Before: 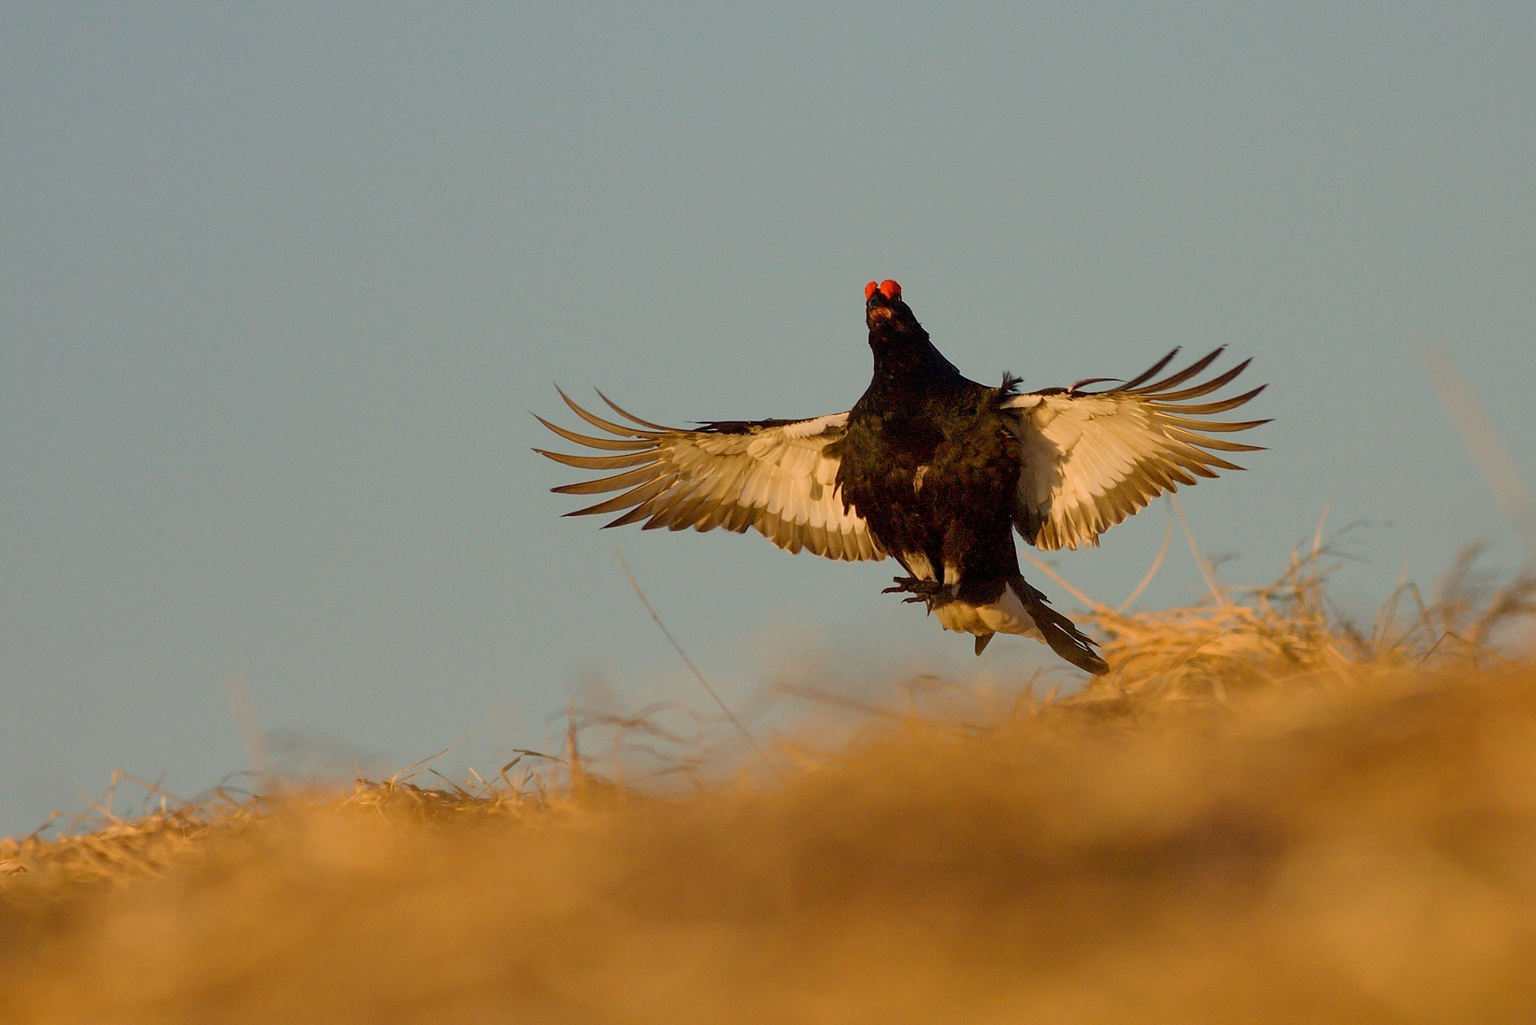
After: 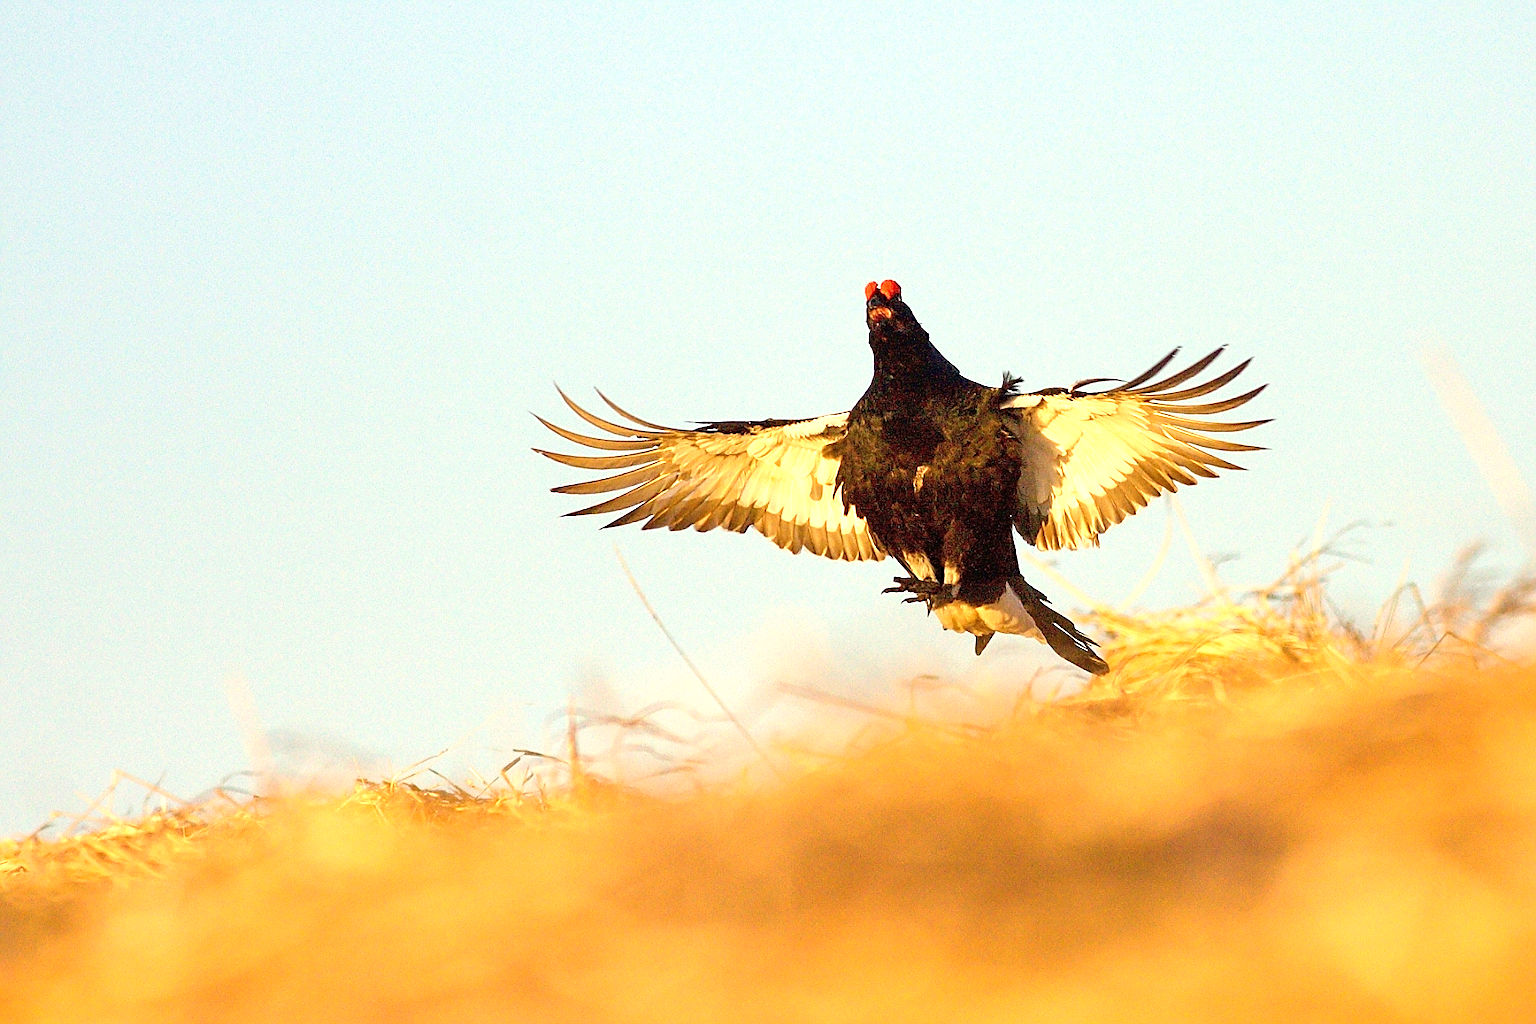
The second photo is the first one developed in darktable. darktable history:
exposure: black level correction 0, exposure 1.625 EV, compensate exposure bias true, compensate highlight preservation false
sharpen: on, module defaults
